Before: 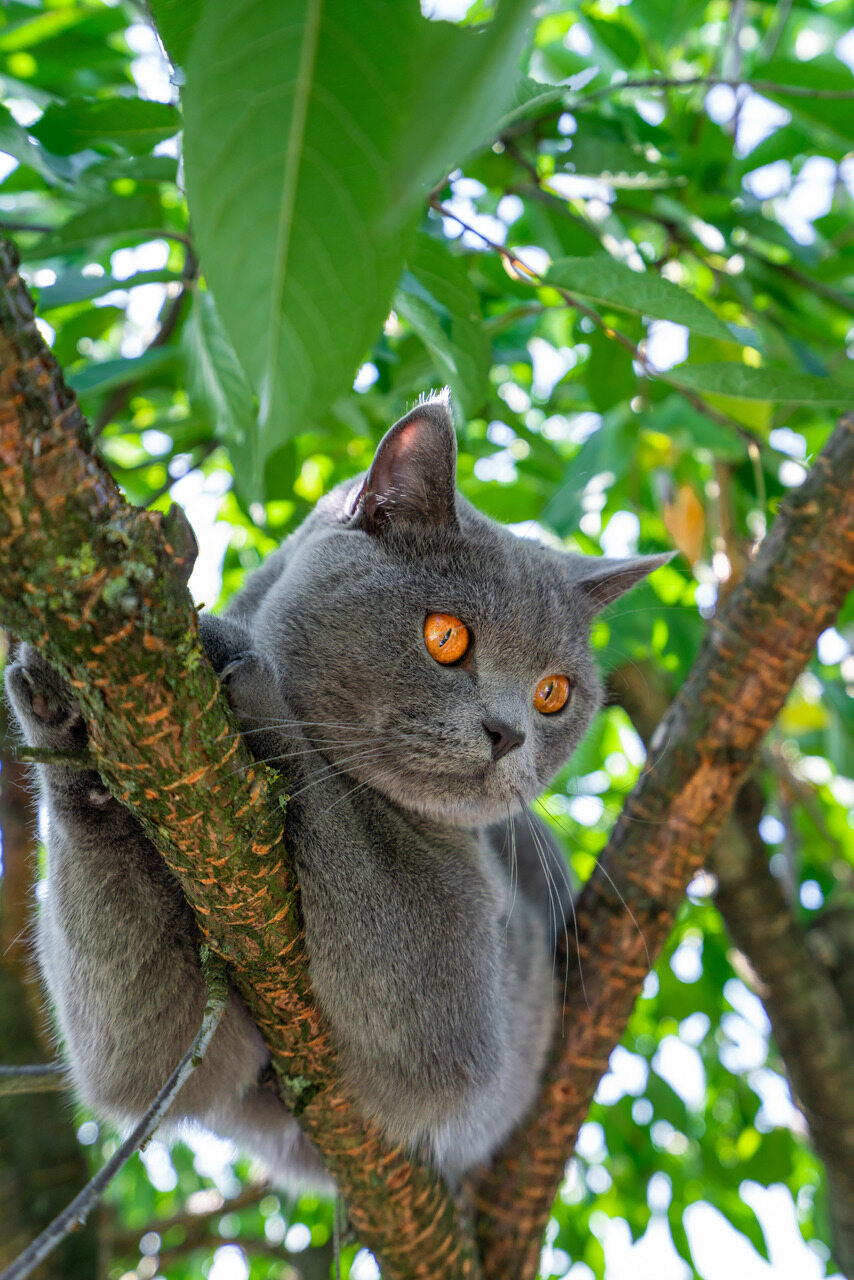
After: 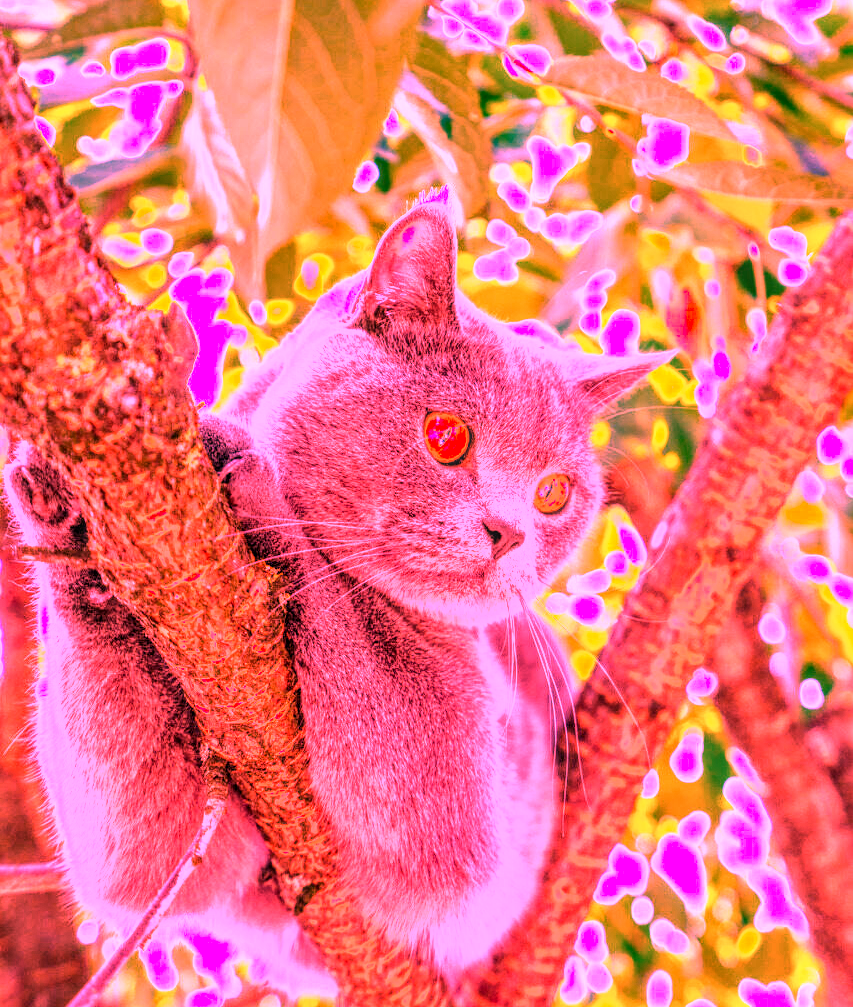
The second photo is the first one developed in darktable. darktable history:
crop and rotate: top 15.774%, bottom 5.506%
local contrast: detail 142%
white balance: red 4.26, blue 1.802
